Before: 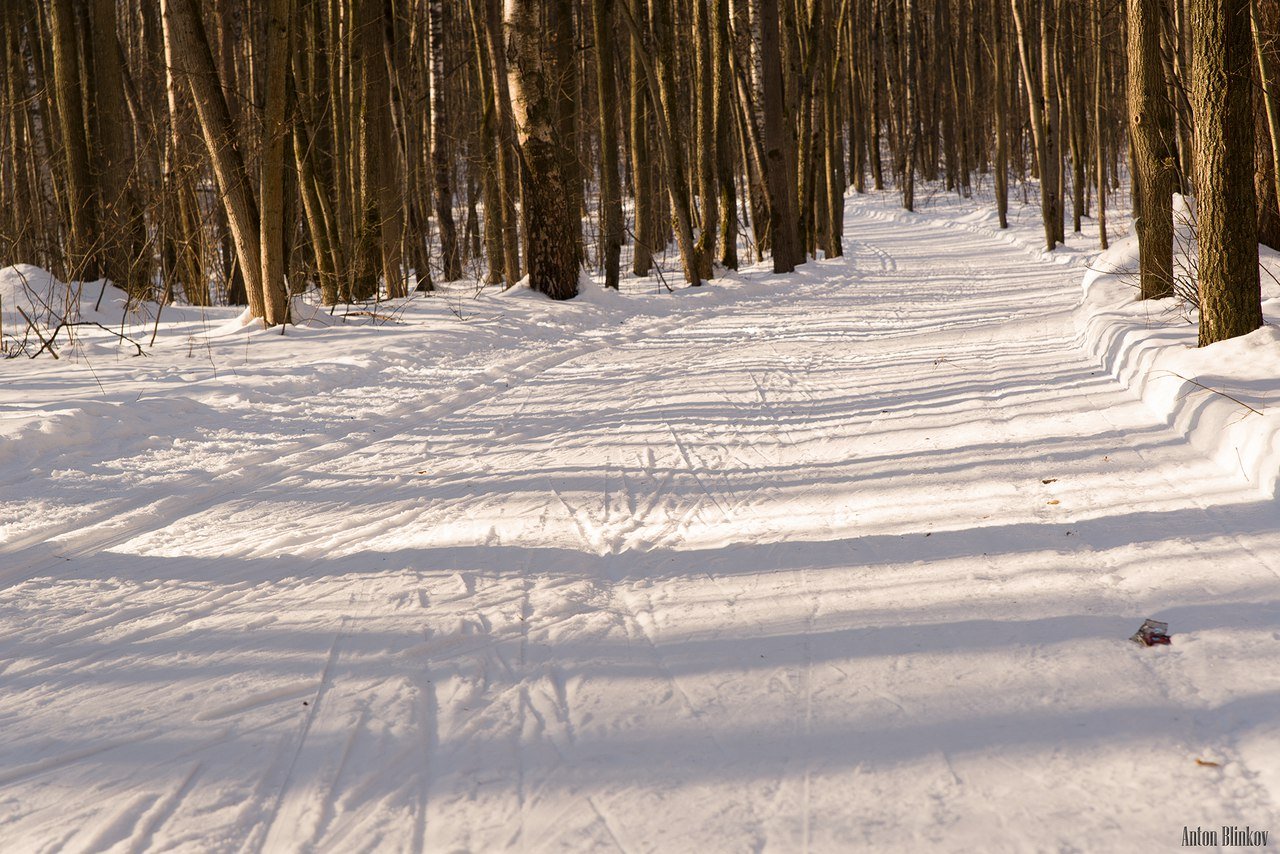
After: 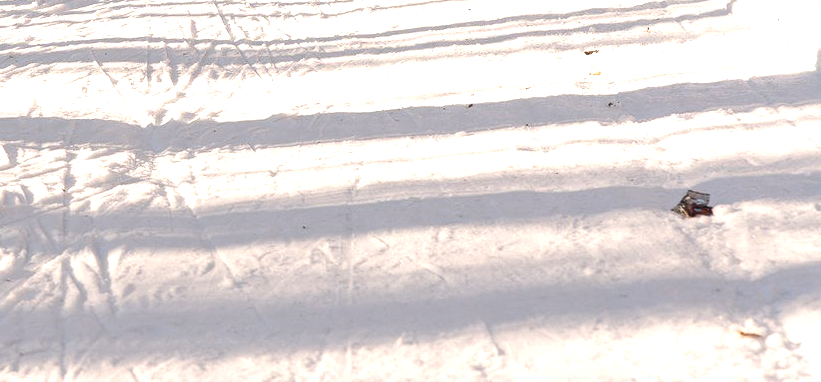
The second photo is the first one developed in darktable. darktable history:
crop and rotate: left 35.843%, top 50.366%, bottom 4.818%
color zones: curves: ch0 [(0.018, 0.548) (0.197, 0.654) (0.425, 0.447) (0.605, 0.658) (0.732, 0.579)]; ch1 [(0.105, 0.531) (0.224, 0.531) (0.386, 0.39) (0.618, 0.456) (0.732, 0.456) (0.956, 0.421)]; ch2 [(0.039, 0.583) (0.215, 0.465) (0.399, 0.544) (0.465, 0.548) (0.614, 0.447) (0.724, 0.43) (0.882, 0.623) (0.956, 0.632)]
tone equalizer: -8 EV -0.741 EV, -7 EV -0.694 EV, -6 EV -0.58 EV, -5 EV -0.386 EV, -3 EV 0.376 EV, -2 EV 0.6 EV, -1 EV 0.677 EV, +0 EV 0.752 EV, edges refinement/feathering 500, mask exposure compensation -1.57 EV, preserve details no
local contrast: detail 109%
